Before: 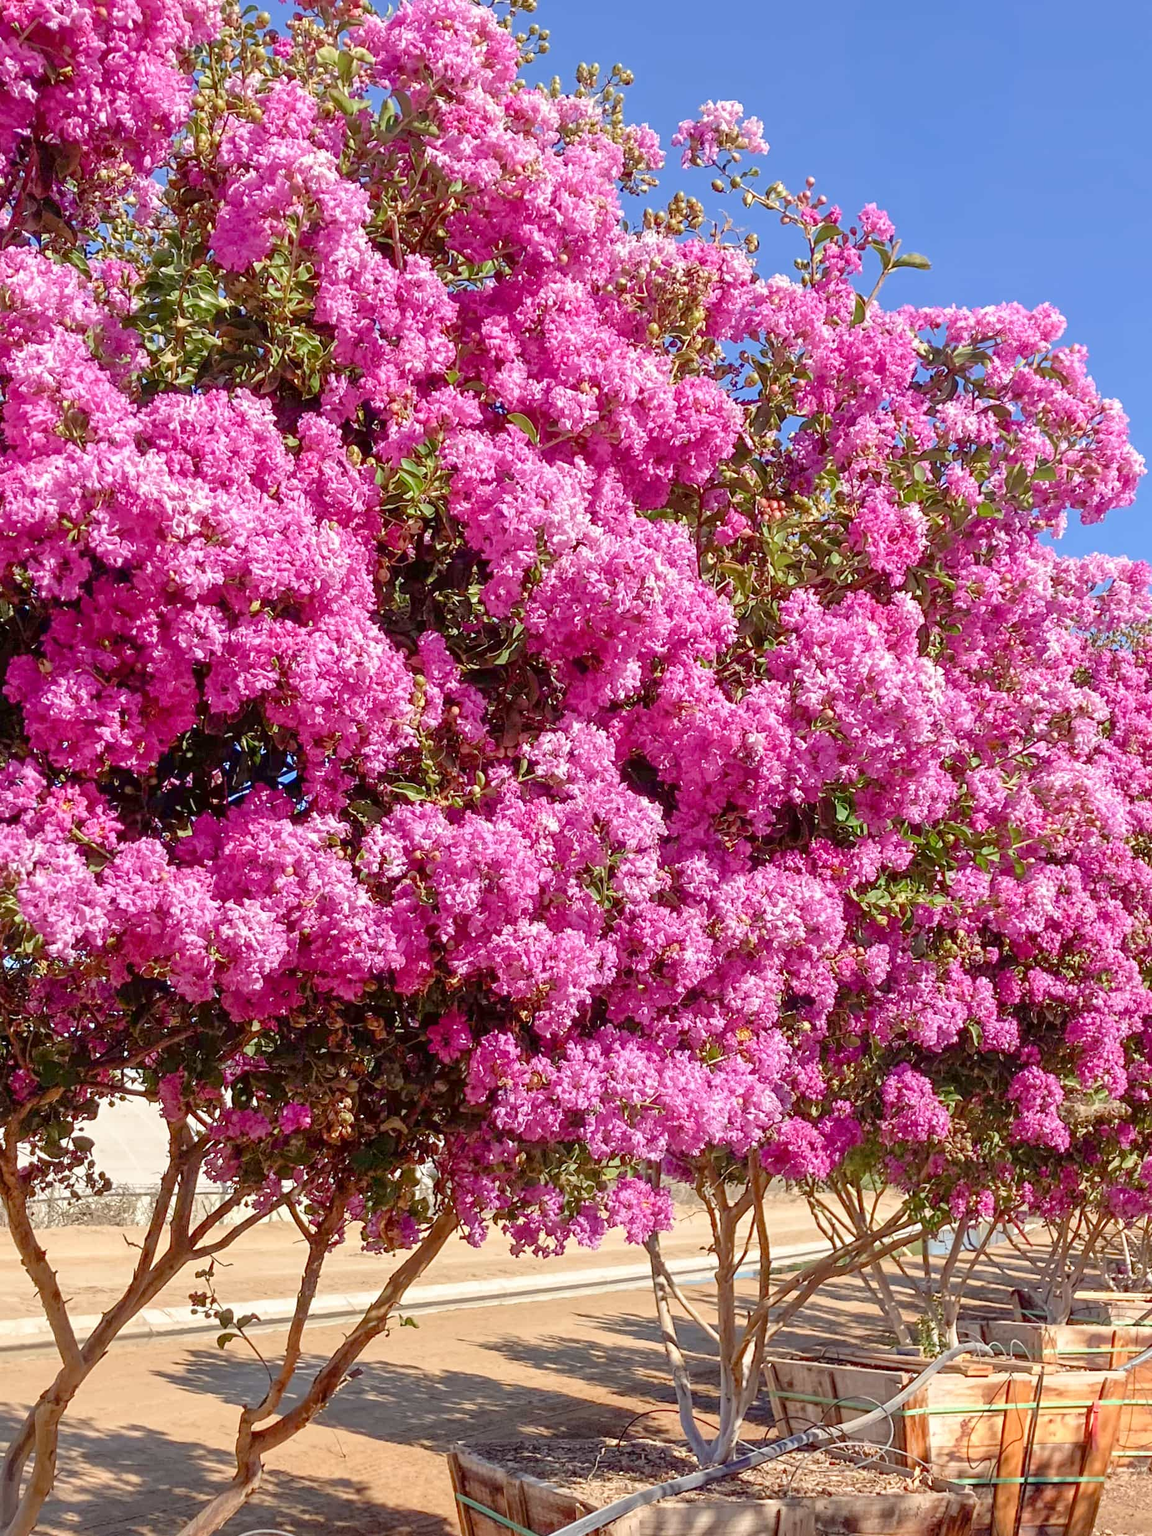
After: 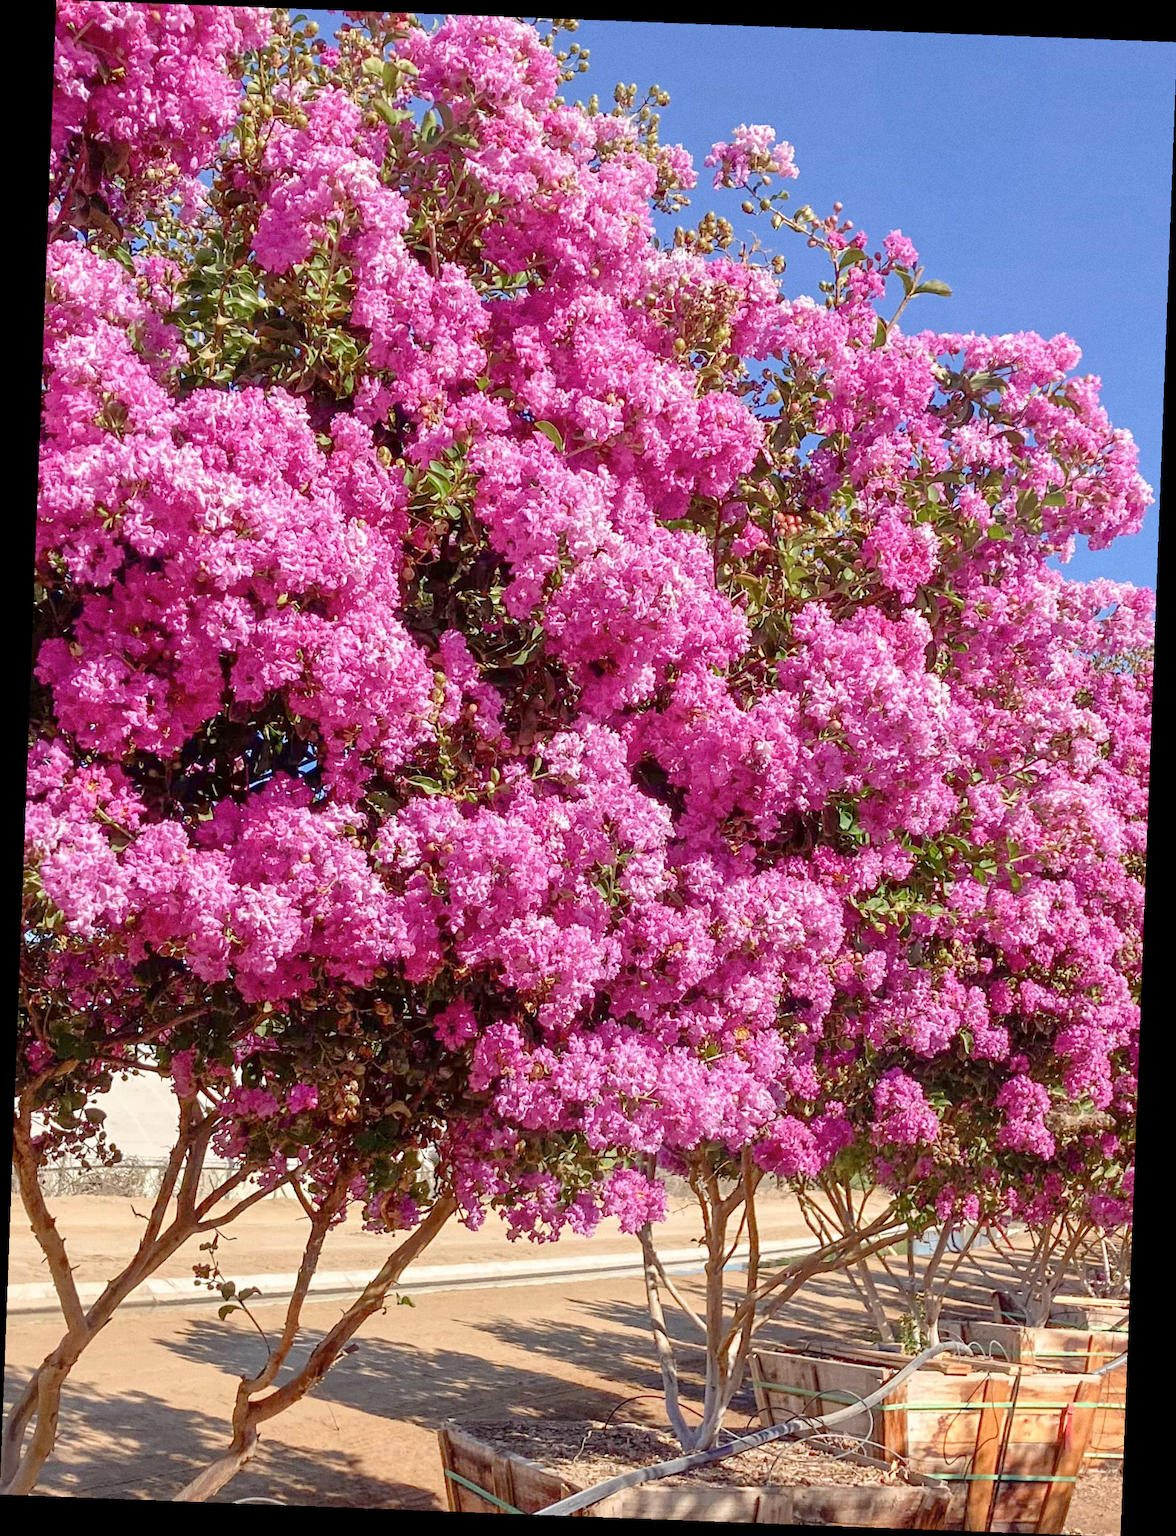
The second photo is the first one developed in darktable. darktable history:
rotate and perspective: rotation 2.17°, automatic cropping off
grain: coarseness 0.09 ISO
contrast brightness saturation: saturation -0.05
